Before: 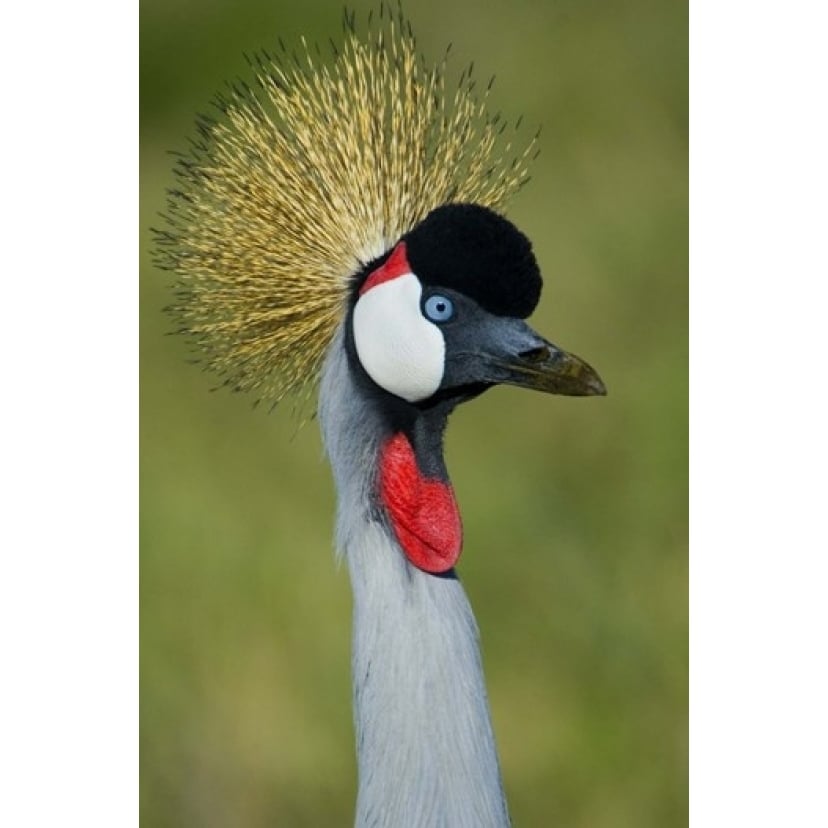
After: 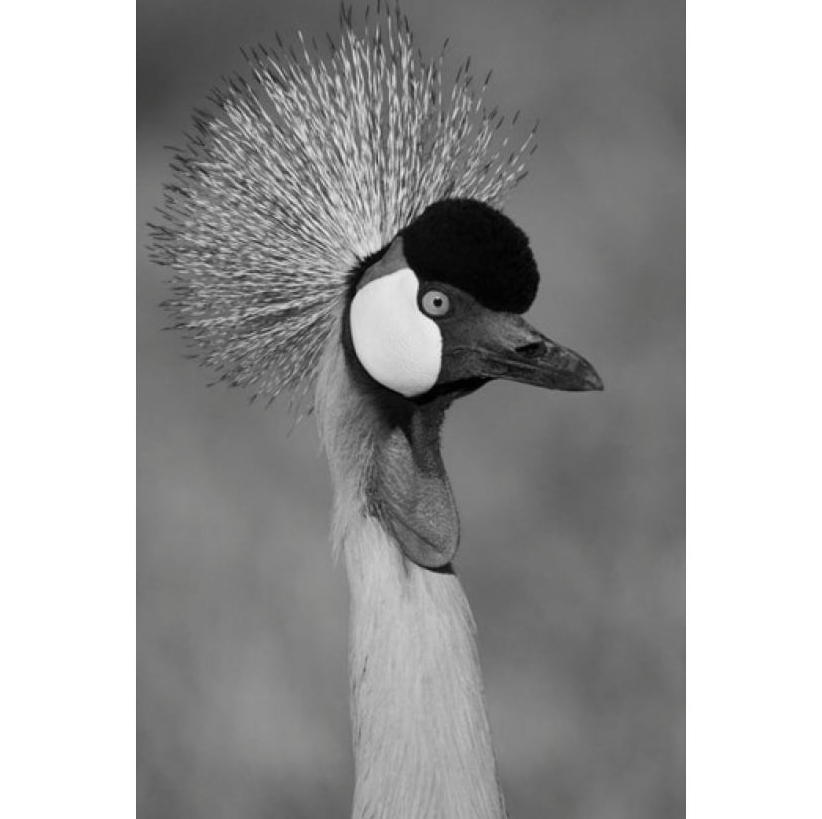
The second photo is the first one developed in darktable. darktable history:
crop: left 0.481%, top 0.615%, right 0.158%, bottom 0.405%
contrast brightness saturation: saturation -0.997
